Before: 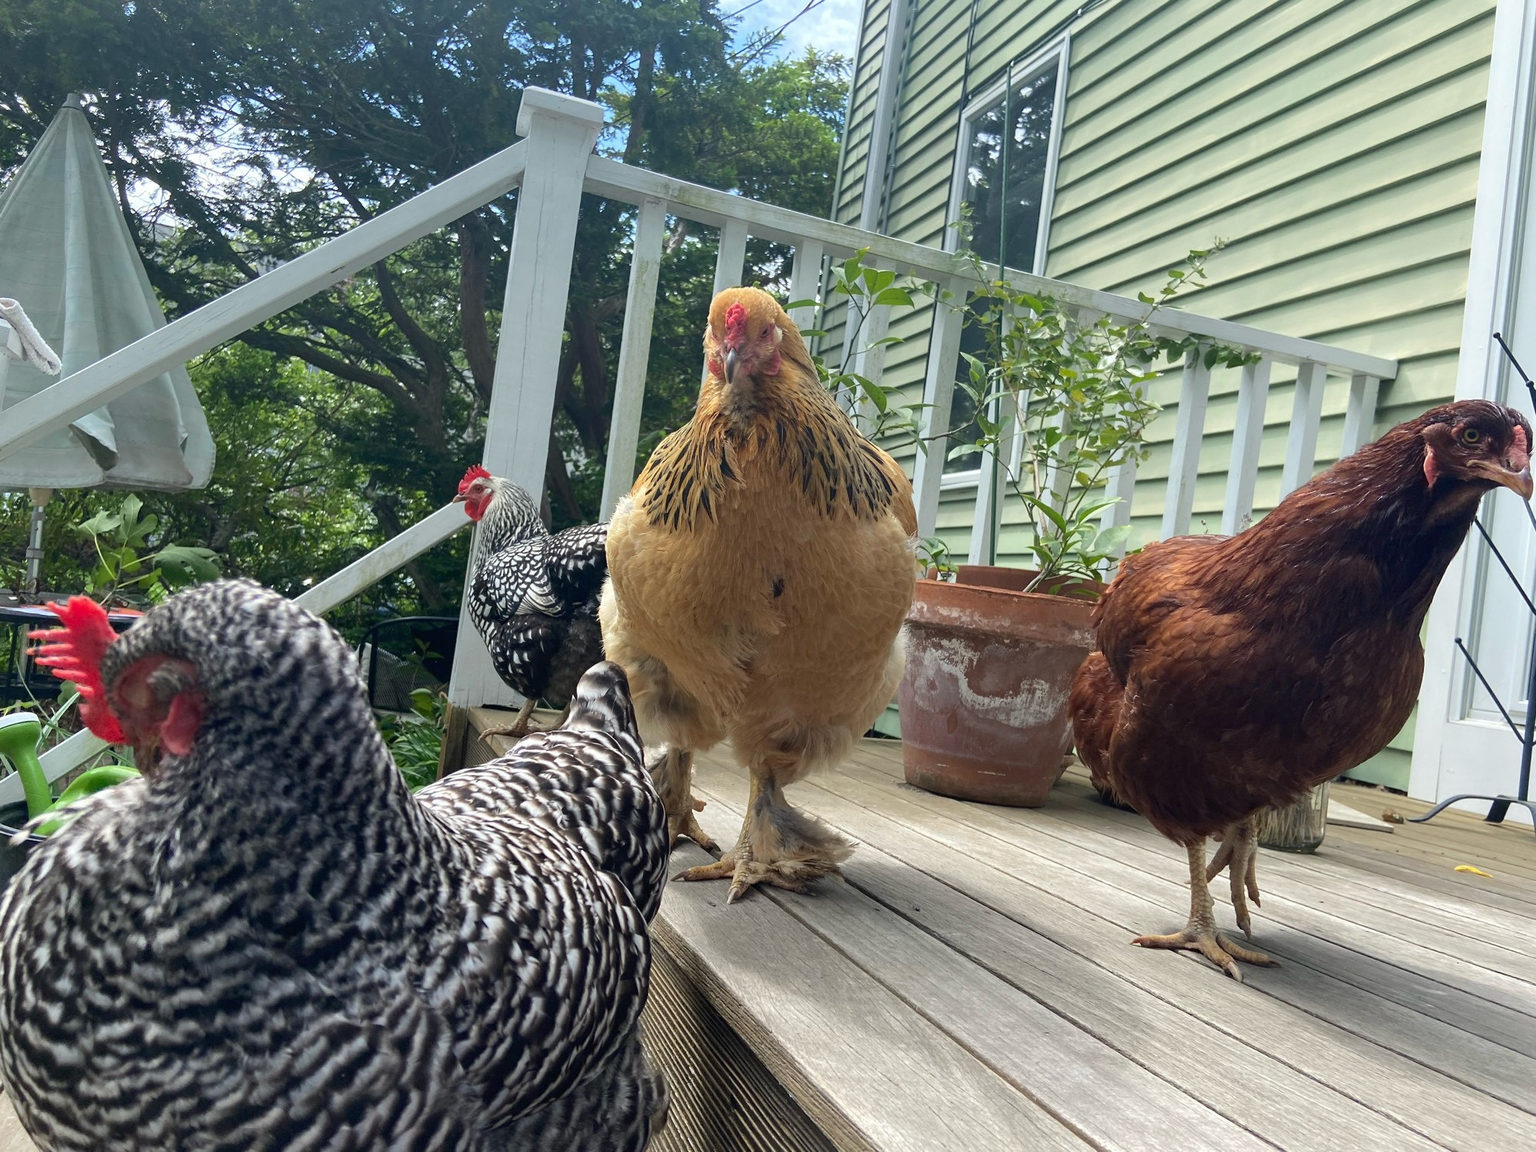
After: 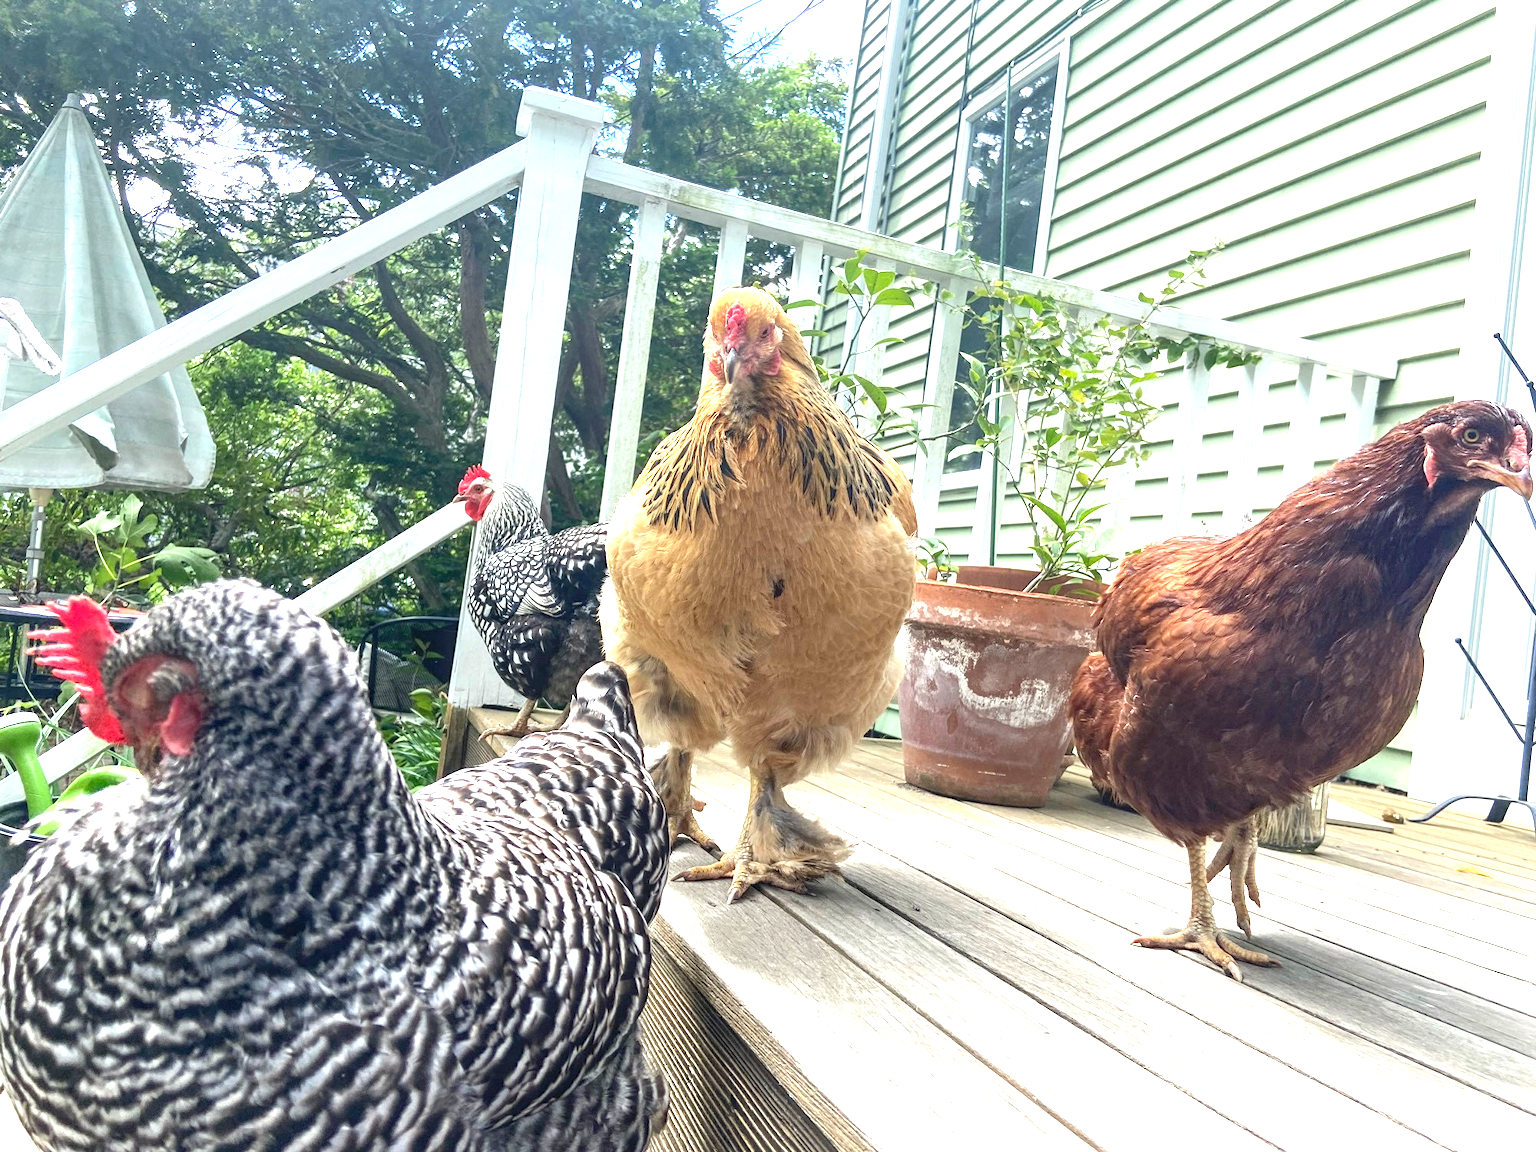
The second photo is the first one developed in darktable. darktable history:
exposure: black level correction 0, exposure 1.45 EV, compensate exposure bias true, compensate highlight preservation false
local contrast: on, module defaults
